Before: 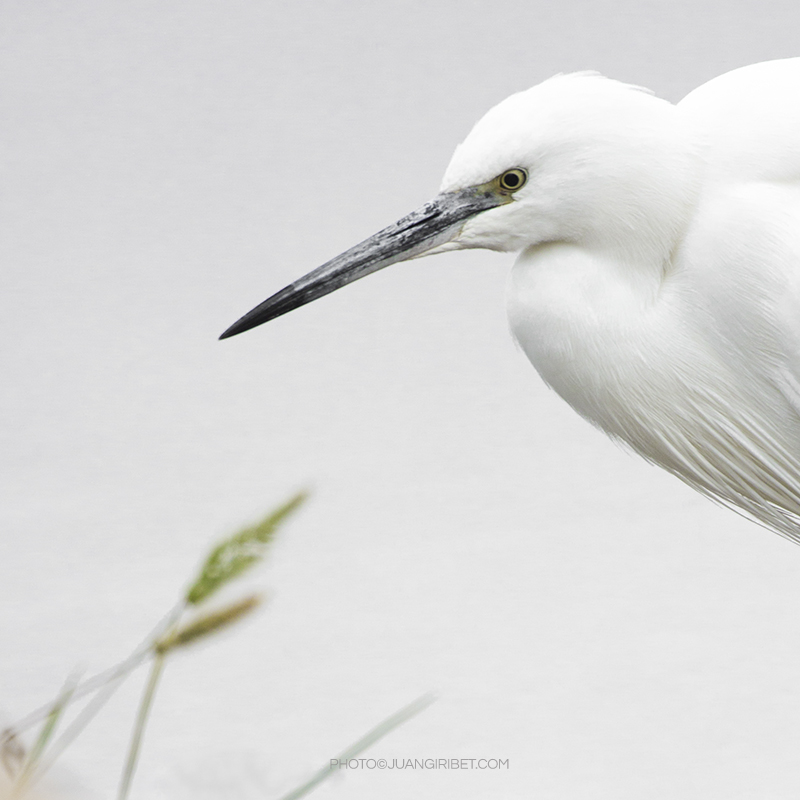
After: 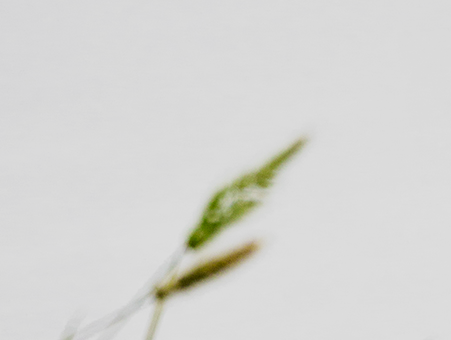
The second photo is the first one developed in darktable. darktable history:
base curve: curves: ch0 [(0, 0) (0.088, 0.125) (0.176, 0.251) (0.354, 0.501) (0.613, 0.749) (1, 0.877)], preserve colors none
shadows and highlights: low approximation 0.01, soften with gaussian
crop: top 44.483%, right 43.593%, bottom 12.892%
